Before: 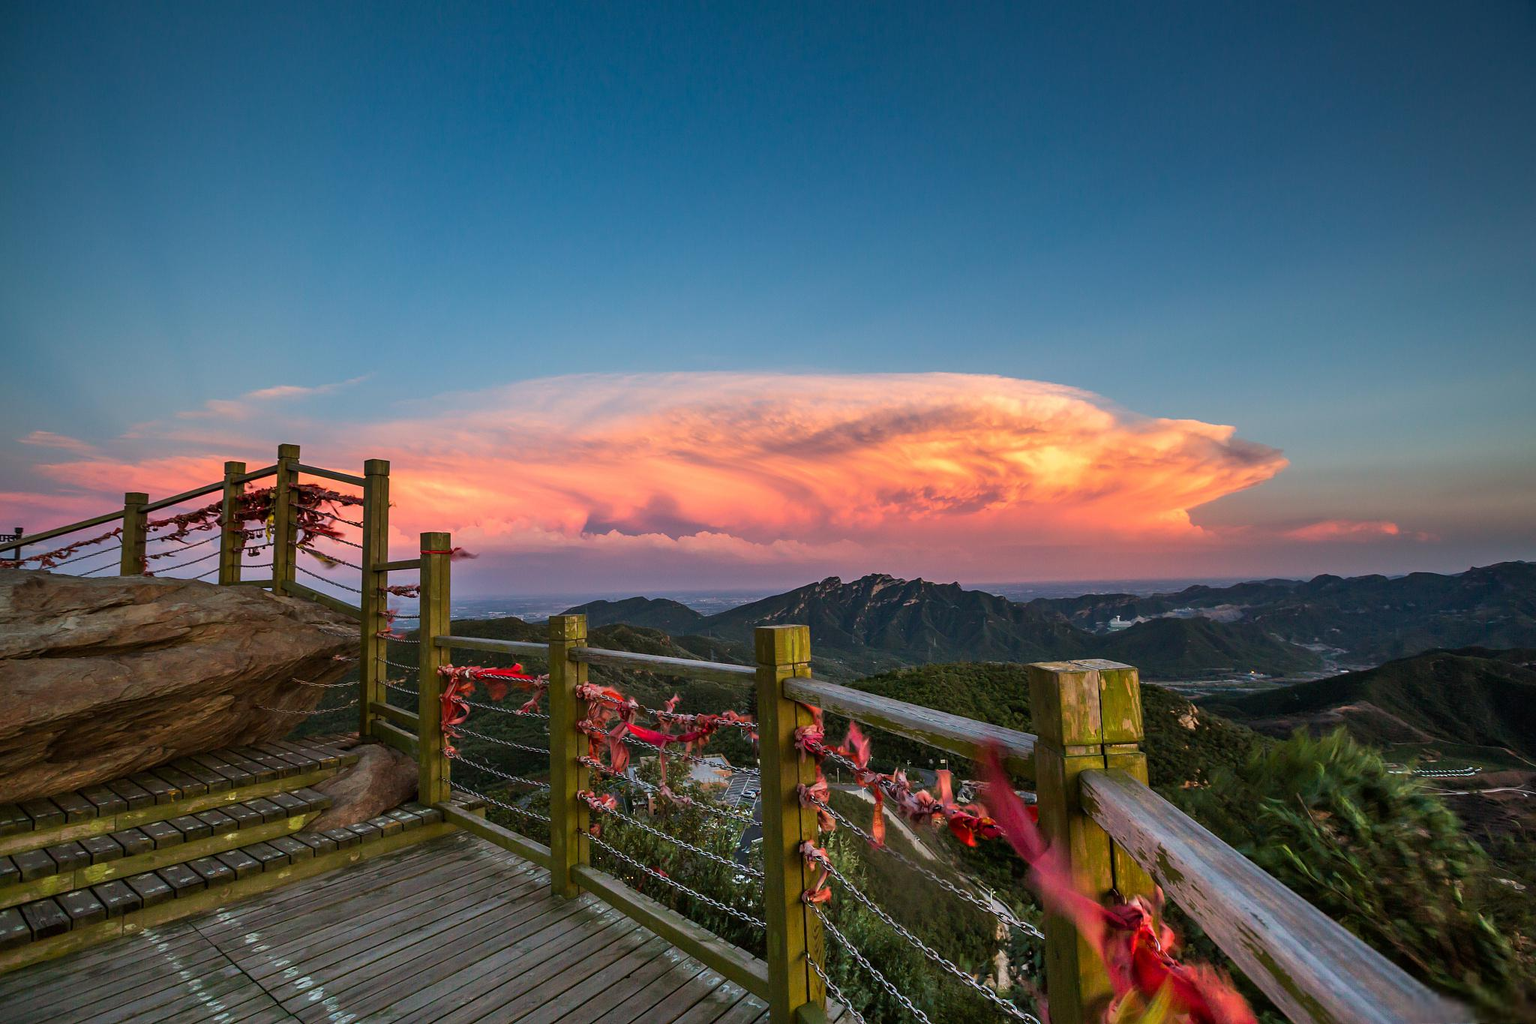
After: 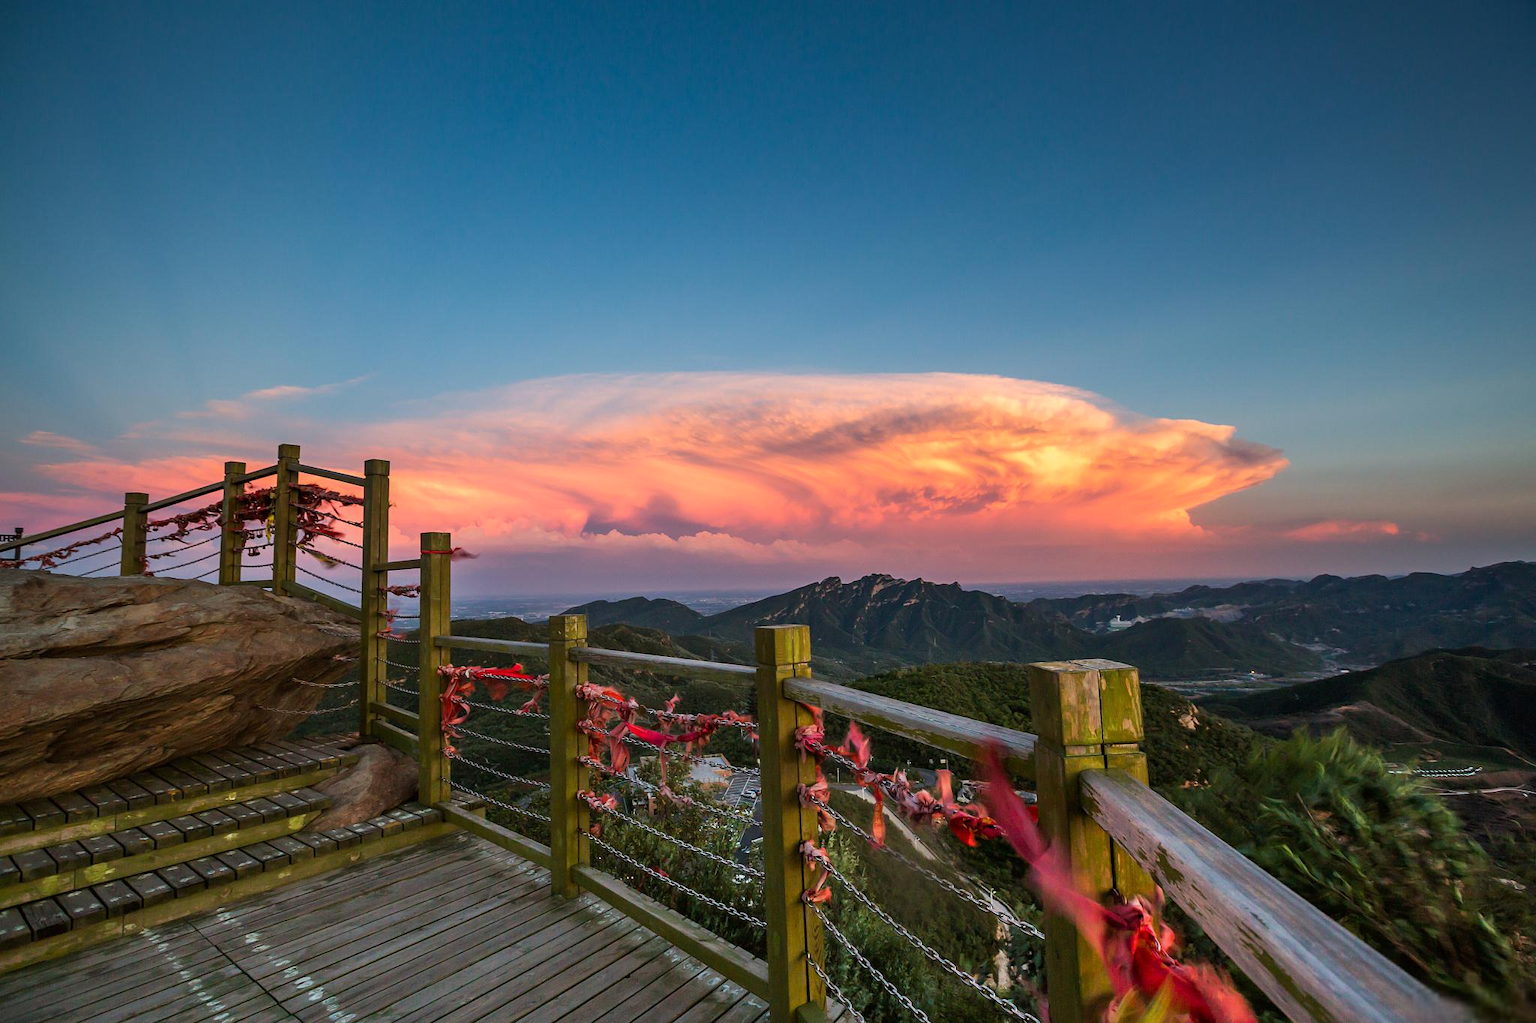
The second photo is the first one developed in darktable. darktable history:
tone equalizer: -8 EV 0.085 EV
